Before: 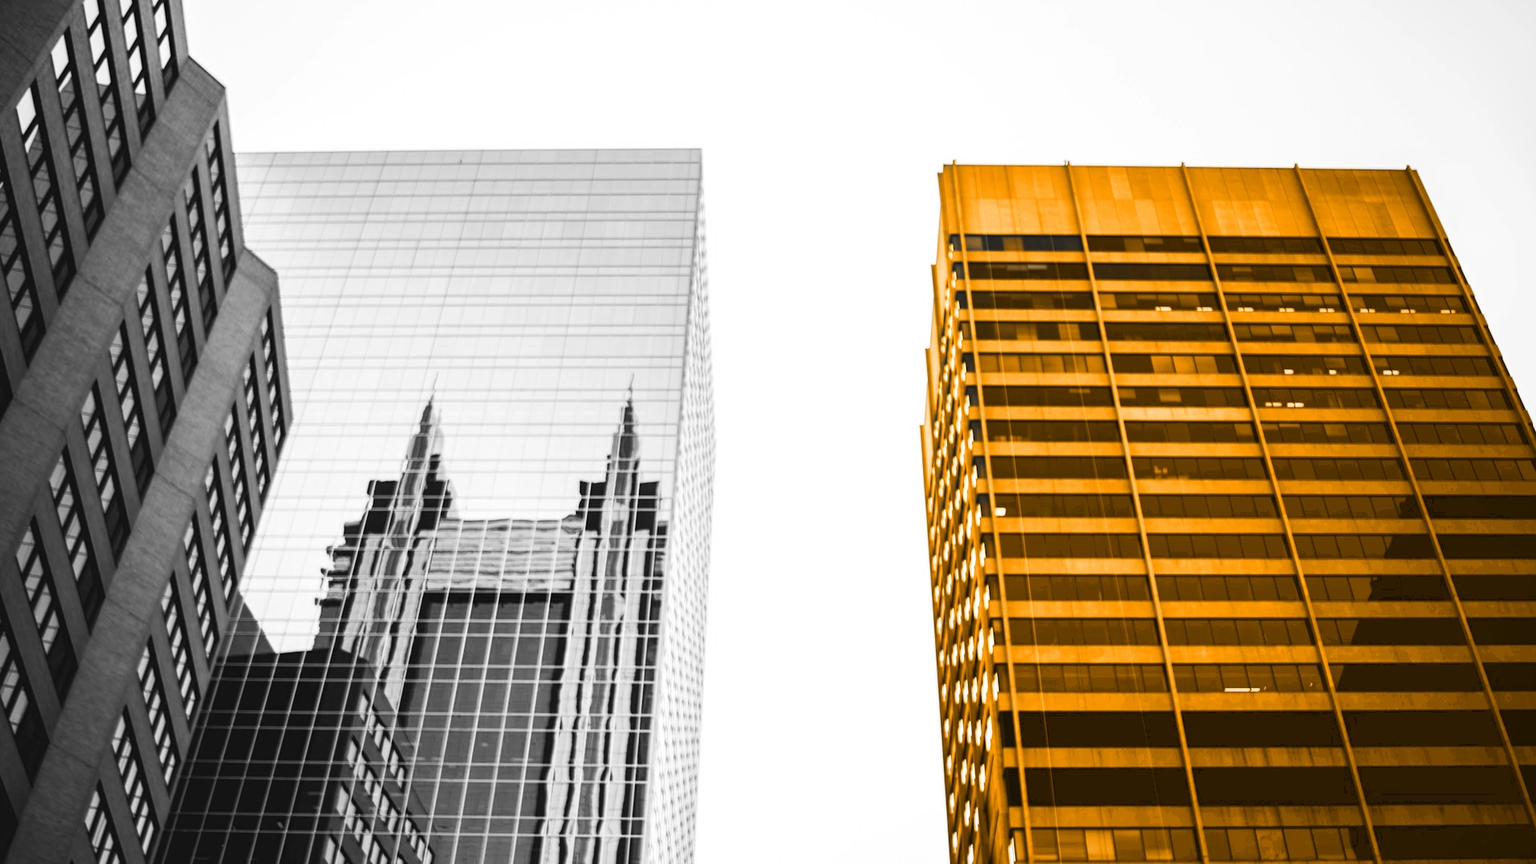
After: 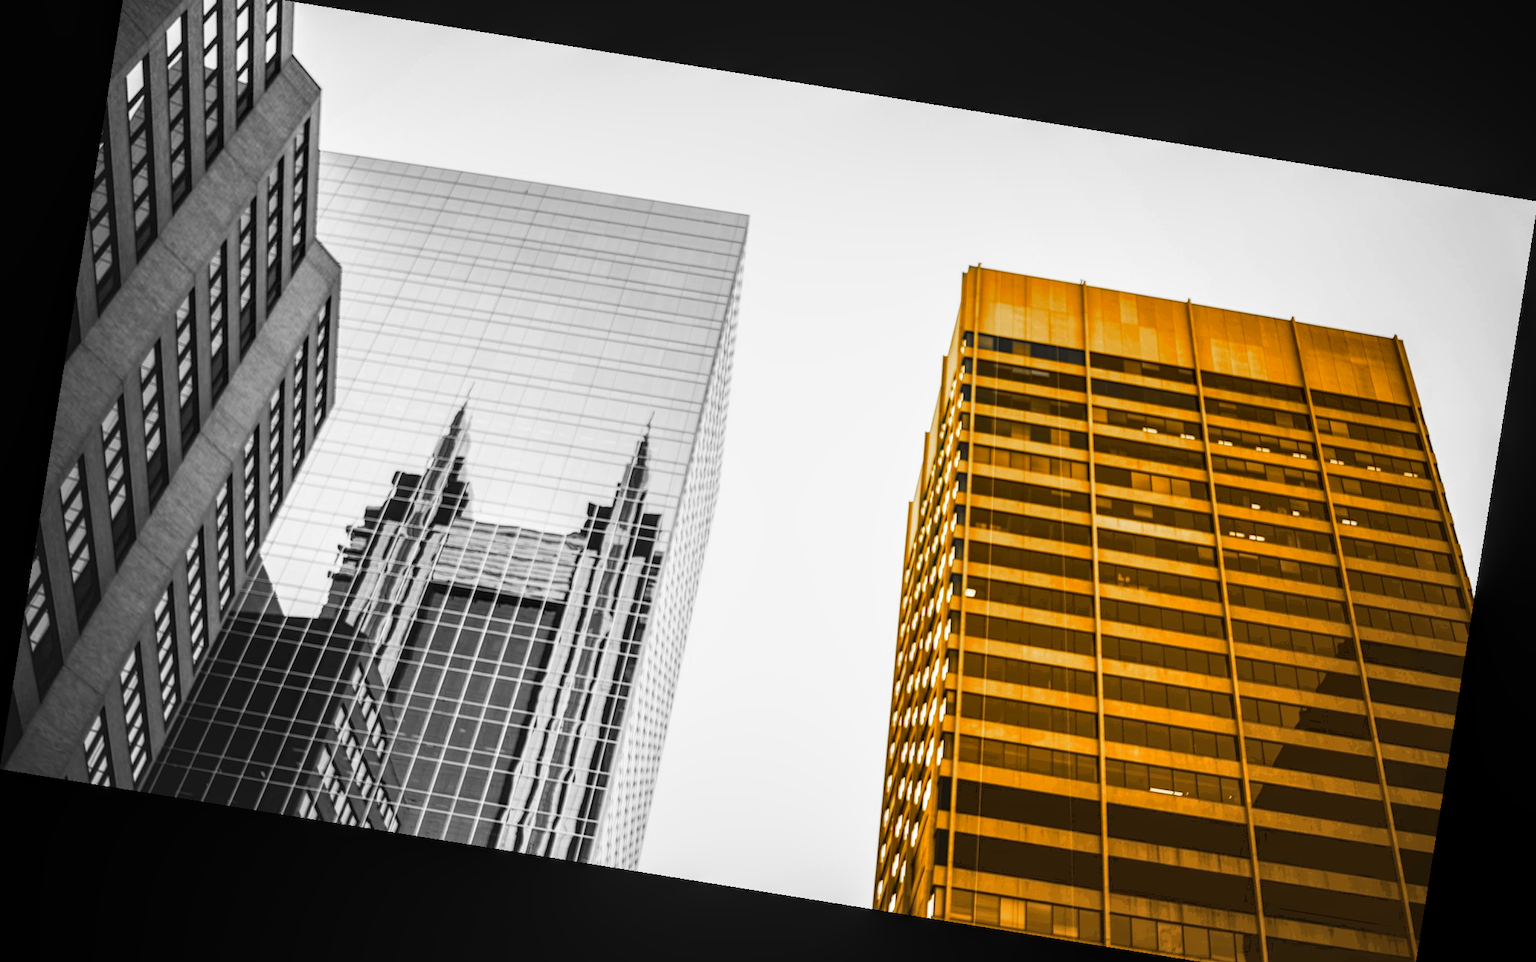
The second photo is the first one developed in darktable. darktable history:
crop and rotate: top 2.479%, bottom 3.018%
local contrast: on, module defaults
tone equalizer: on, module defaults
color zones: curves: ch0 [(0, 0.466) (0.128, 0.466) (0.25, 0.5) (0.375, 0.456) (0.5, 0.5) (0.625, 0.5) (0.737, 0.652) (0.875, 0.5)]; ch1 [(0, 0.603) (0.125, 0.618) (0.261, 0.348) (0.372, 0.353) (0.497, 0.363) (0.611, 0.45) (0.731, 0.427) (0.875, 0.518) (0.998, 0.652)]; ch2 [(0, 0.559) (0.125, 0.451) (0.253, 0.564) (0.37, 0.578) (0.5, 0.466) (0.625, 0.471) (0.731, 0.471) (0.88, 0.485)]
rotate and perspective: rotation 9.12°, automatic cropping off
